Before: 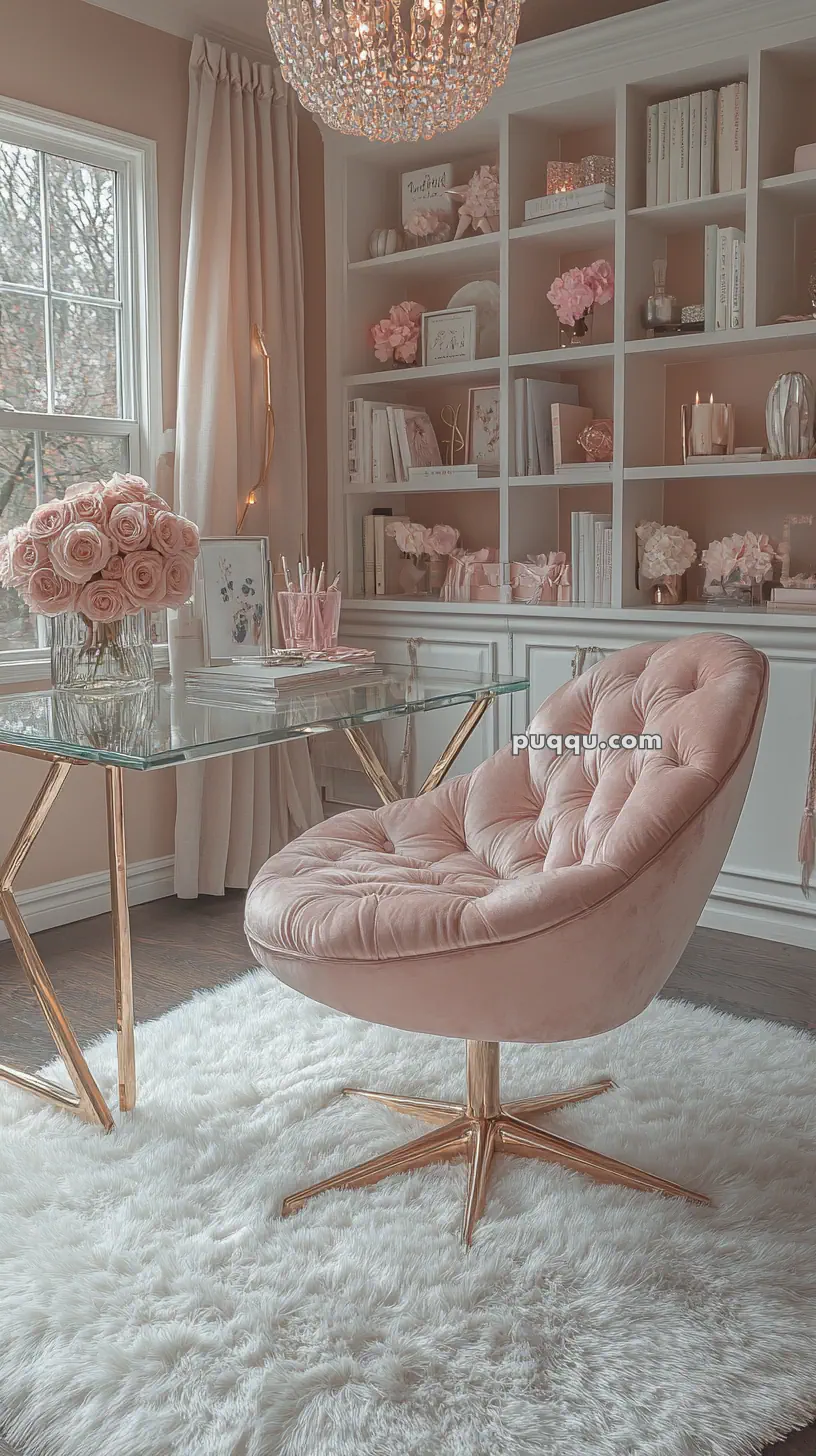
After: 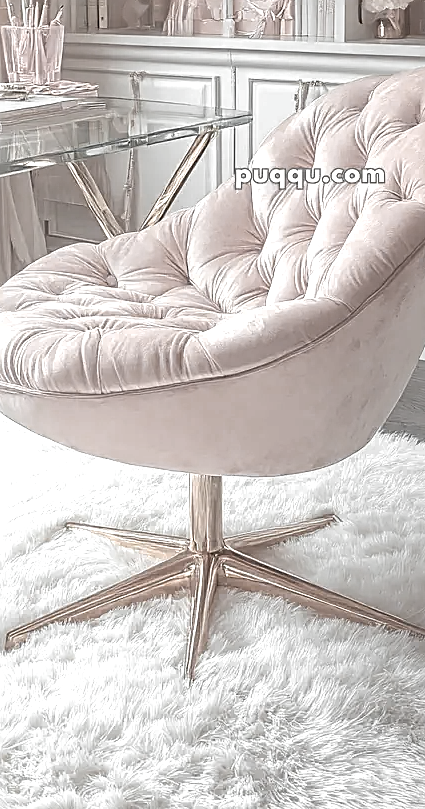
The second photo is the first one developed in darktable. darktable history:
color zones: curves: ch0 [(0, 0.613) (0.01, 0.613) (0.245, 0.448) (0.498, 0.529) (0.642, 0.665) (0.879, 0.777) (0.99, 0.613)]; ch1 [(0, 0.035) (0.121, 0.189) (0.259, 0.197) (0.415, 0.061) (0.589, 0.022) (0.732, 0.022) (0.857, 0.026) (0.991, 0.053)]
exposure: black level correction 0, exposure 1.098 EV, compensate highlight preservation false
crop: left 34.061%, top 38.941%, right 13.813%, bottom 5.485%
sharpen: on, module defaults
